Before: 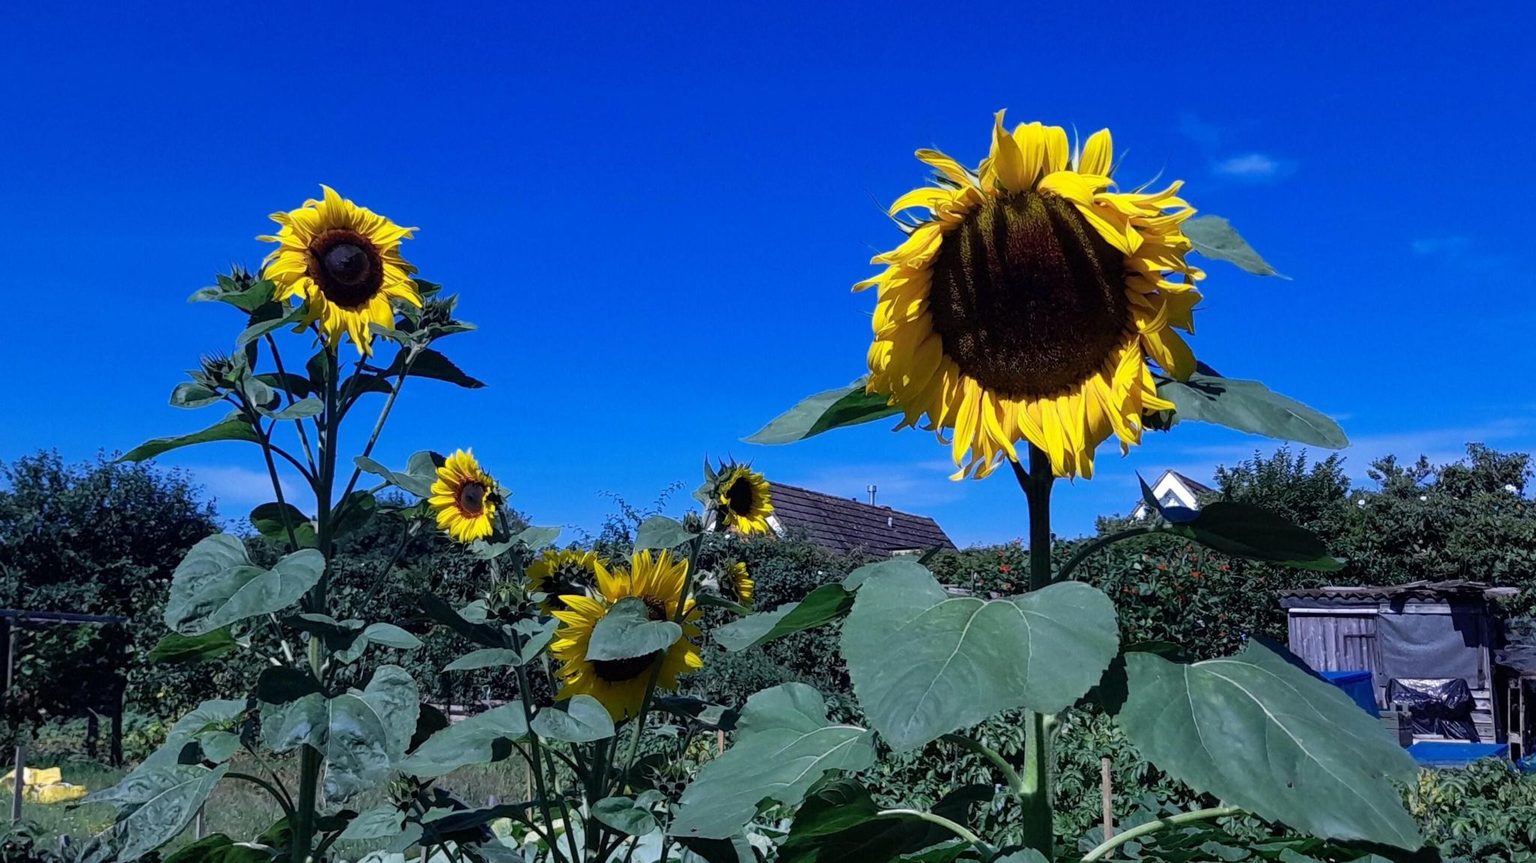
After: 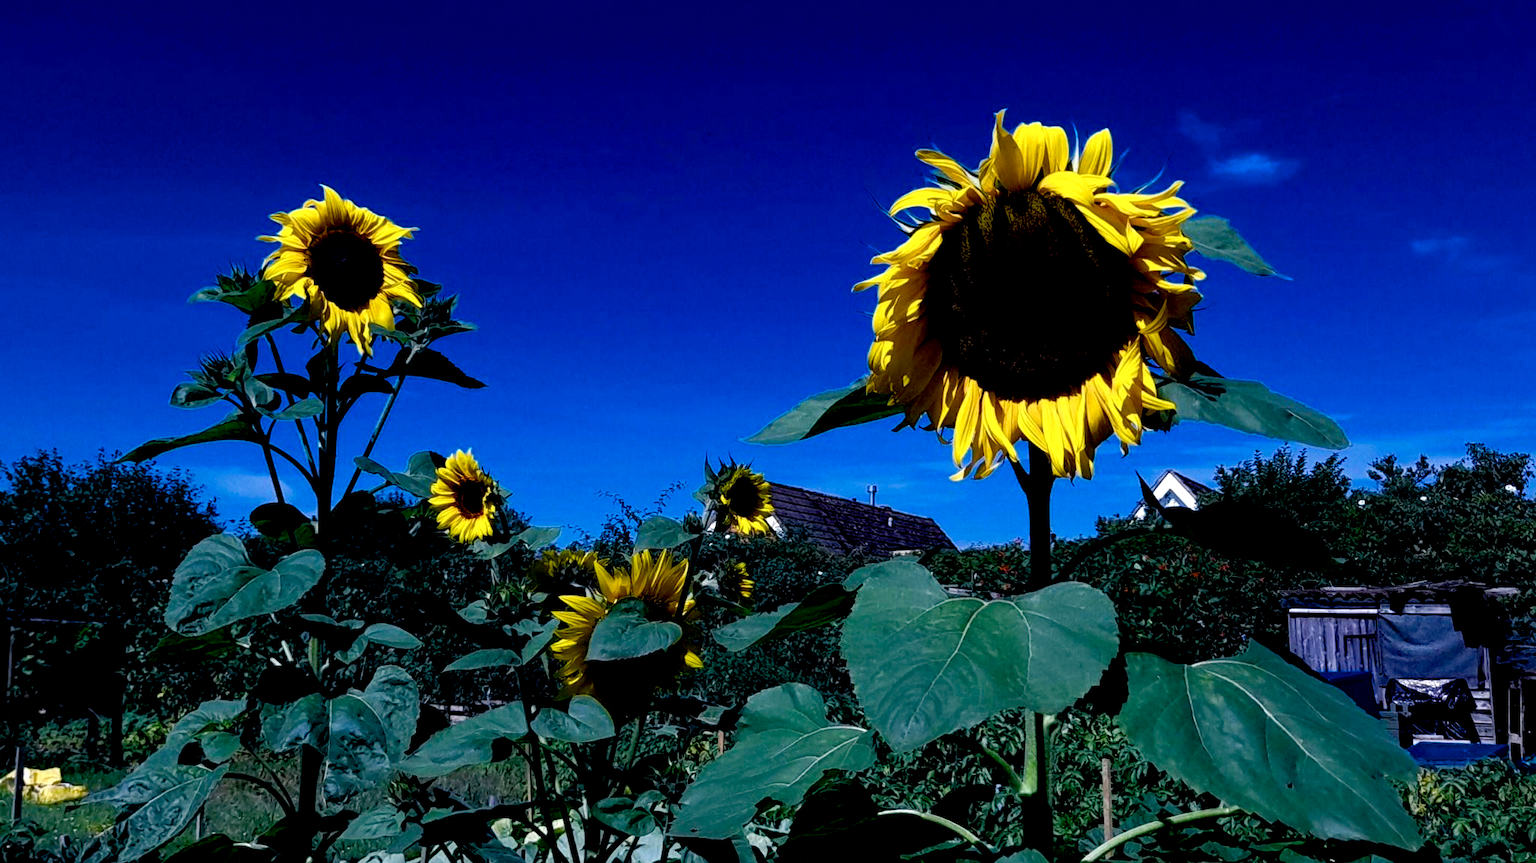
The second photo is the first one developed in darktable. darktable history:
exposure: black level correction 0.046, exposure -0.234 EV, compensate highlight preservation false
color balance rgb: shadows lift › chroma 2.004%, shadows lift › hue 220.28°, perceptual saturation grading › global saturation 0.375%, perceptual saturation grading › highlights -17.188%, perceptual saturation grading › mid-tones 33.45%, perceptual saturation grading › shadows 50.59%, perceptual brilliance grading › global brilliance 14.536%, perceptual brilliance grading › shadows -35.688%
